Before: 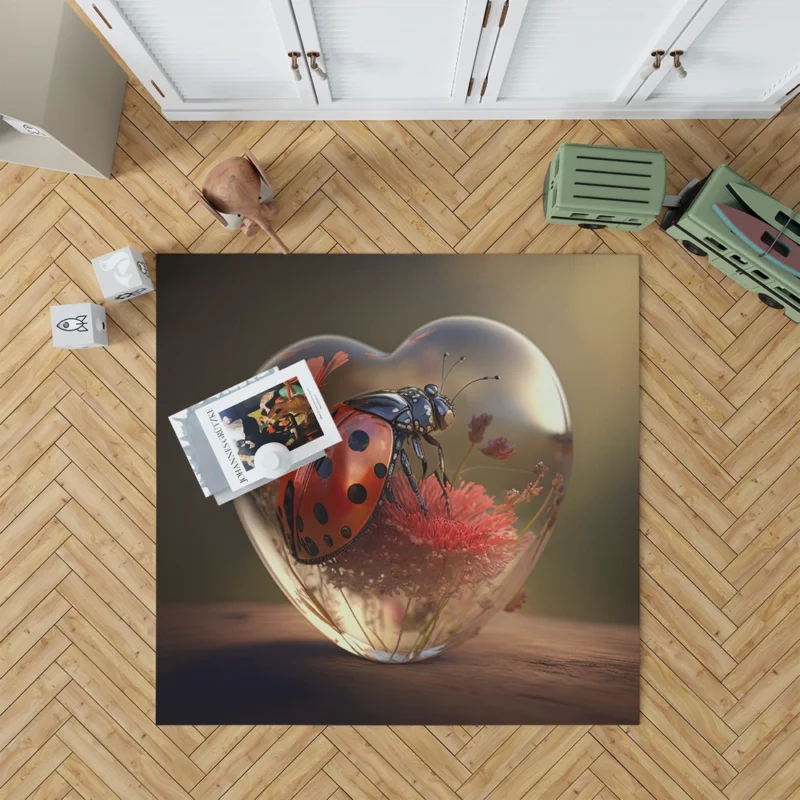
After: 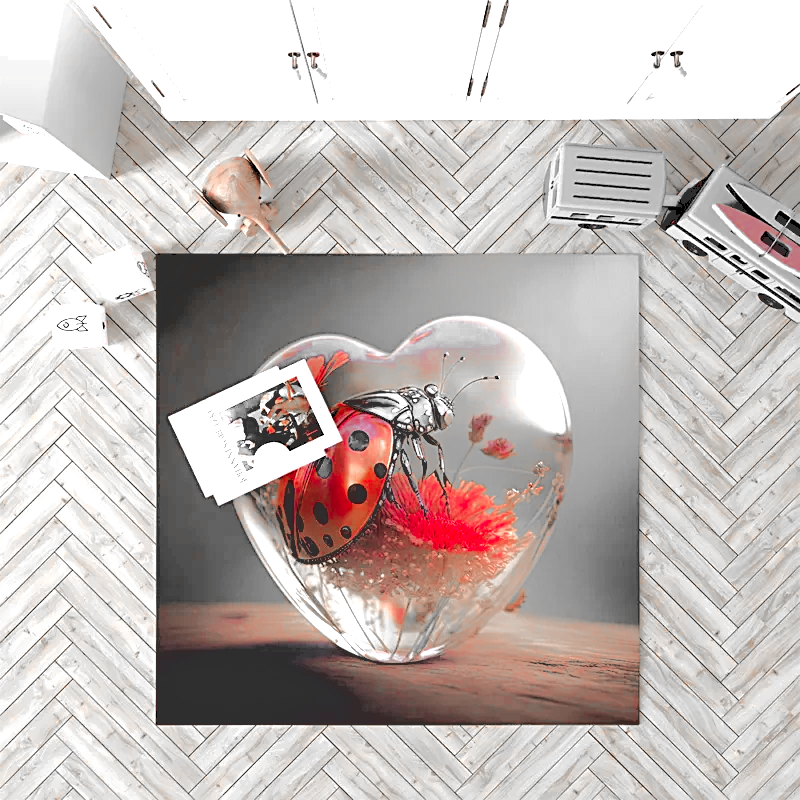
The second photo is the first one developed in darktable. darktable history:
base curve: curves: ch0 [(0.065, 0.026) (0.236, 0.358) (0.53, 0.546) (0.777, 0.841) (0.924, 0.992)], preserve colors average RGB
sharpen: on, module defaults
exposure: exposure 1.137 EV, compensate highlight preservation false
color zones: curves: ch0 [(0, 0.352) (0.143, 0.407) (0.286, 0.386) (0.429, 0.431) (0.571, 0.829) (0.714, 0.853) (0.857, 0.833) (1, 0.352)]; ch1 [(0, 0.604) (0.072, 0.726) (0.096, 0.608) (0.205, 0.007) (0.571, -0.006) (0.839, -0.013) (0.857, -0.012) (1, 0.604)]
white balance: red 1.004, blue 1.024
rgb levels: levels [[0.01, 0.419, 0.839], [0, 0.5, 1], [0, 0.5, 1]]
